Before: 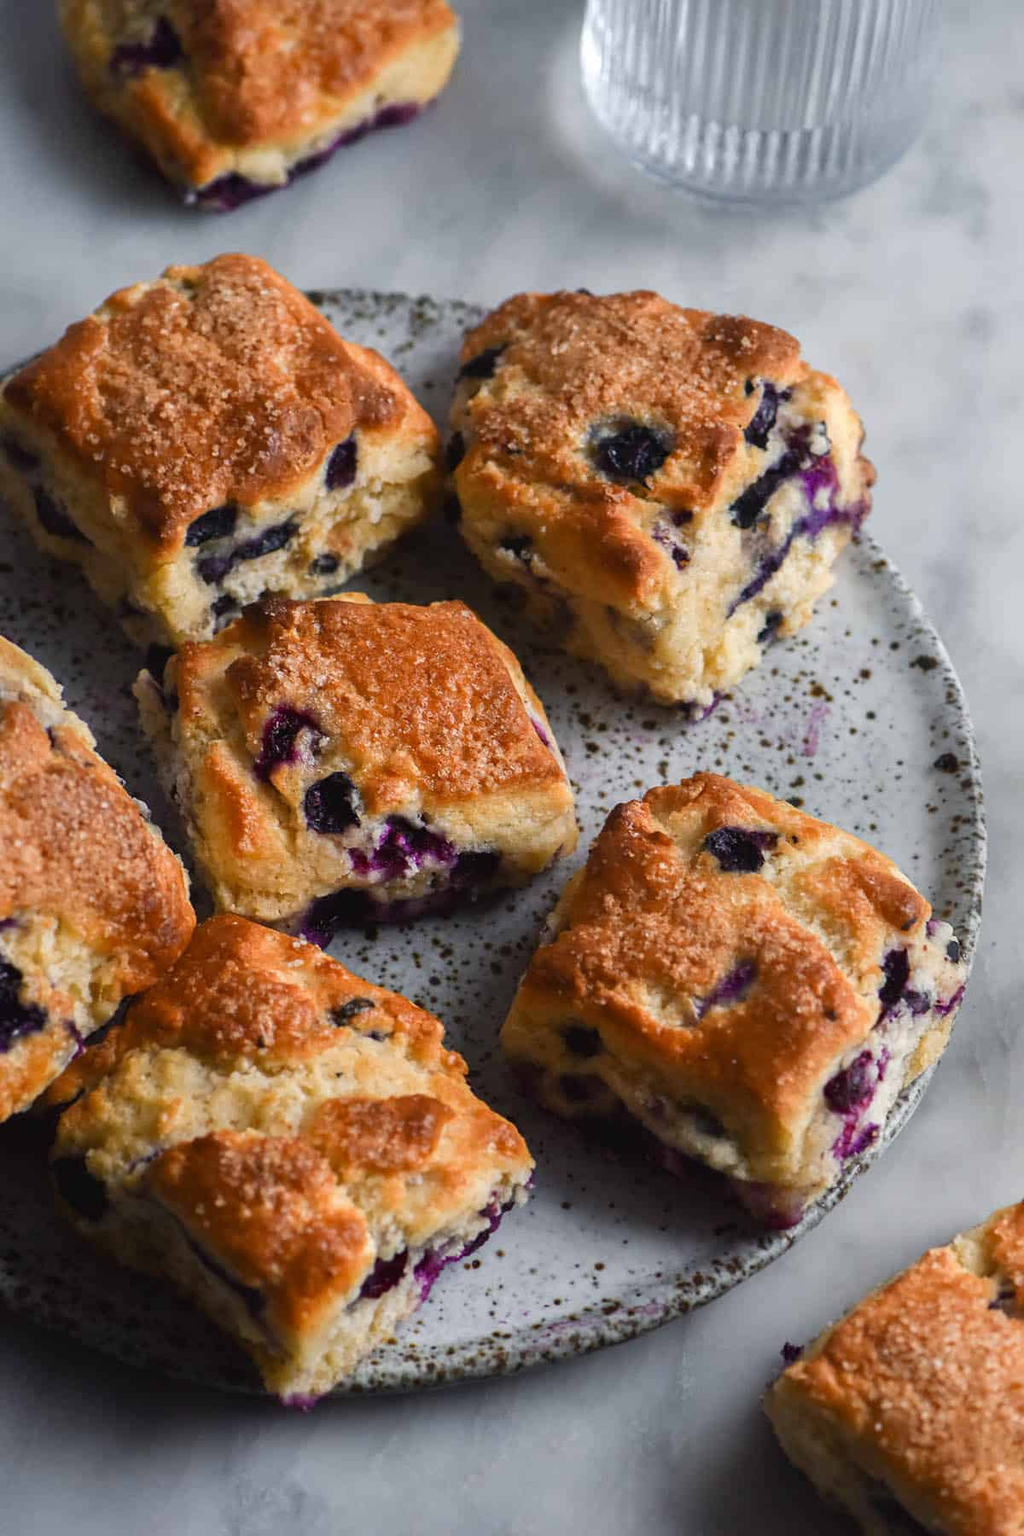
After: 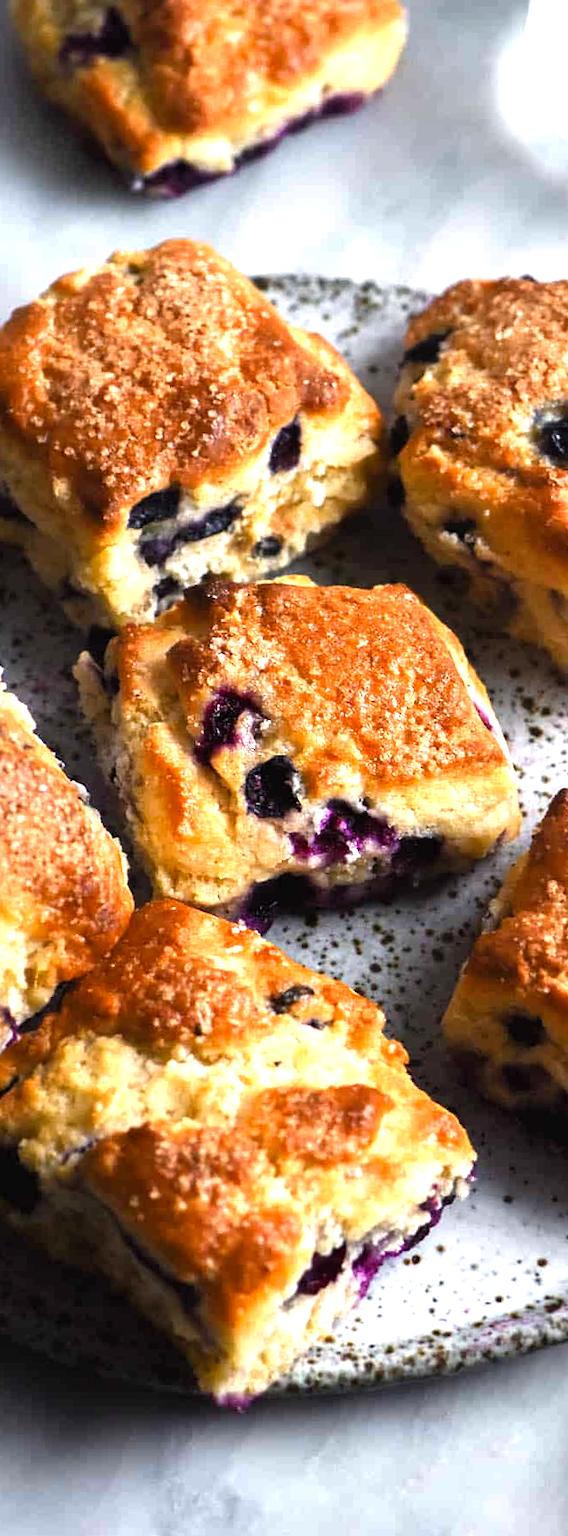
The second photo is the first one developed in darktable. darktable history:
crop: left 5.114%, right 38.589%
levels: levels [0.012, 0.367, 0.697]
rotate and perspective: rotation 0.226°, lens shift (vertical) -0.042, crop left 0.023, crop right 0.982, crop top 0.006, crop bottom 0.994
